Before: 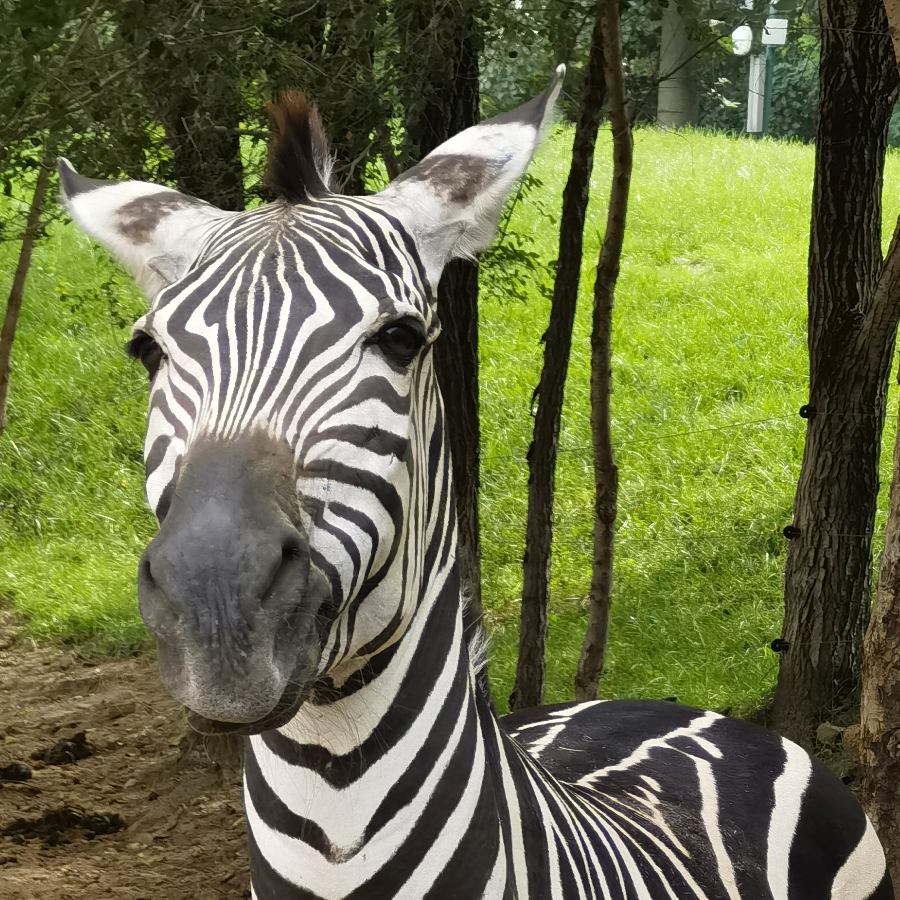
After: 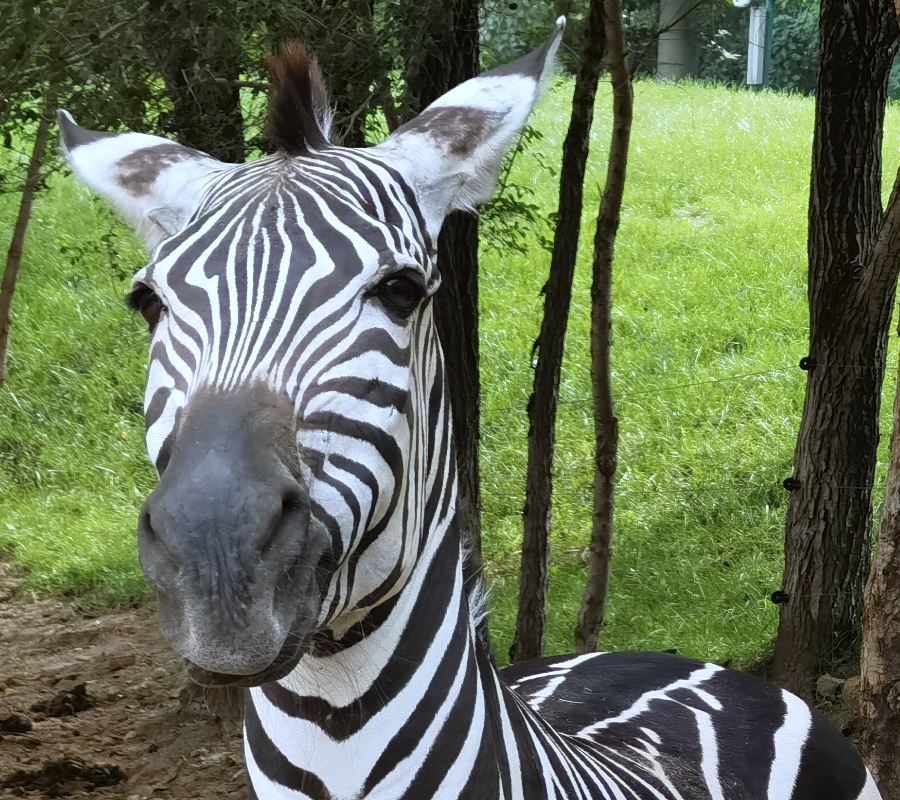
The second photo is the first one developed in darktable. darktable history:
crop and rotate: top 5.433%, bottom 5.614%
color correction: highlights a* -2.14, highlights b* -18.42
